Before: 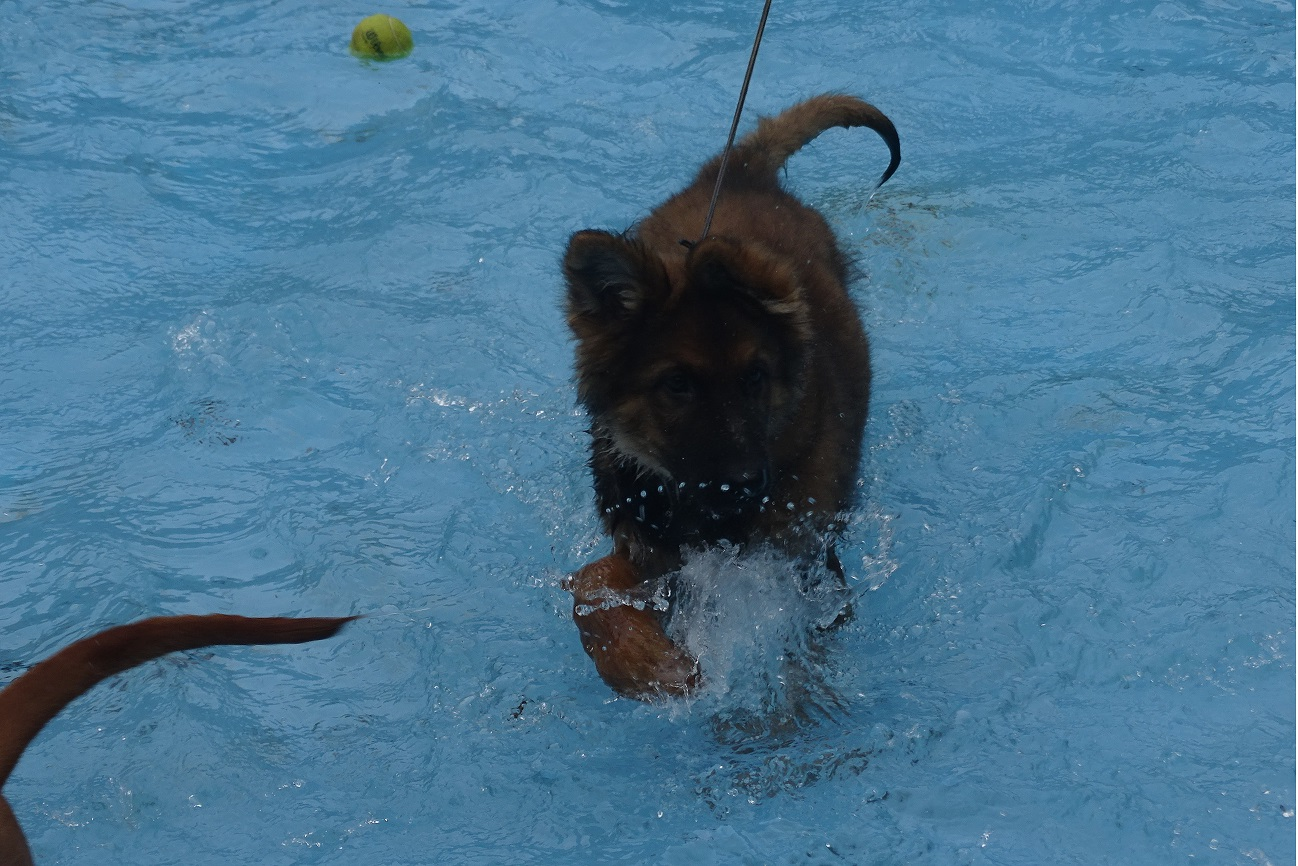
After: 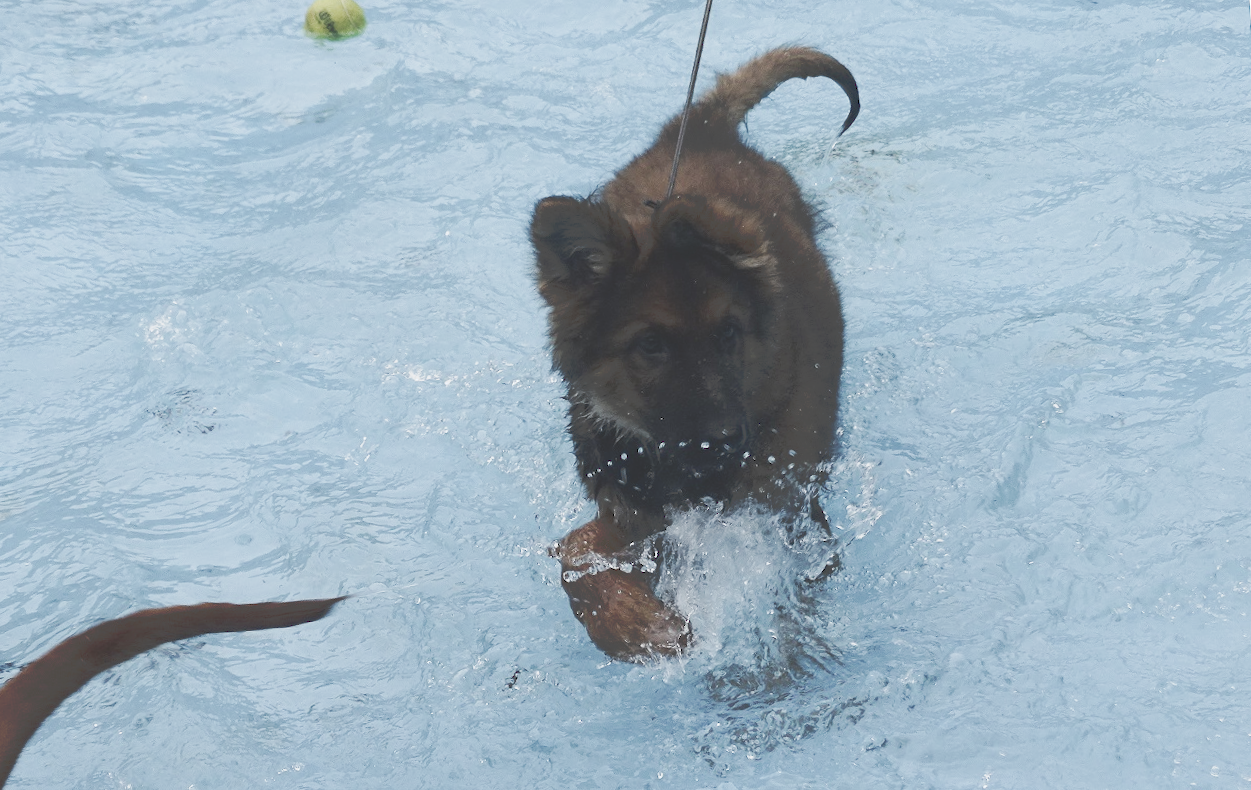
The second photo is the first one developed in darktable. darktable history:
contrast brightness saturation: contrast 0.1, saturation -0.36
tone curve: curves: ch0 [(0, 0) (0.003, 0.202) (0.011, 0.205) (0.025, 0.222) (0.044, 0.258) (0.069, 0.298) (0.1, 0.321) (0.136, 0.333) (0.177, 0.38) (0.224, 0.439) (0.277, 0.51) (0.335, 0.594) (0.399, 0.675) (0.468, 0.743) (0.543, 0.805) (0.623, 0.861) (0.709, 0.905) (0.801, 0.931) (0.898, 0.941) (1, 1)], preserve colors none
rotate and perspective: rotation -3.52°, crop left 0.036, crop right 0.964, crop top 0.081, crop bottom 0.919
